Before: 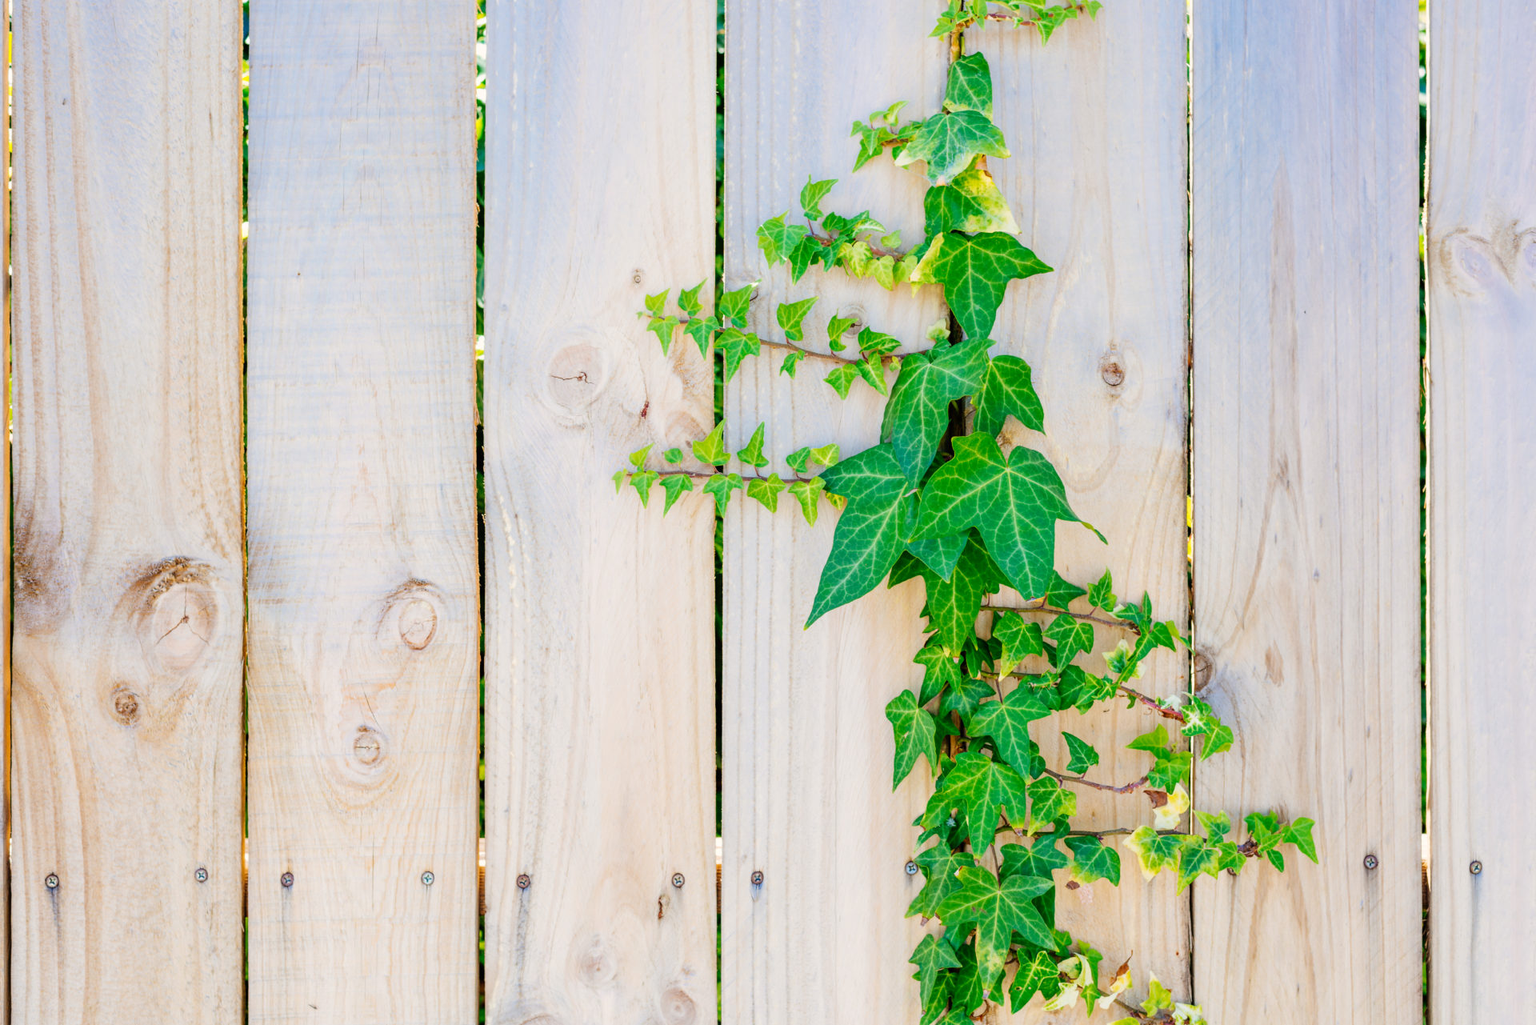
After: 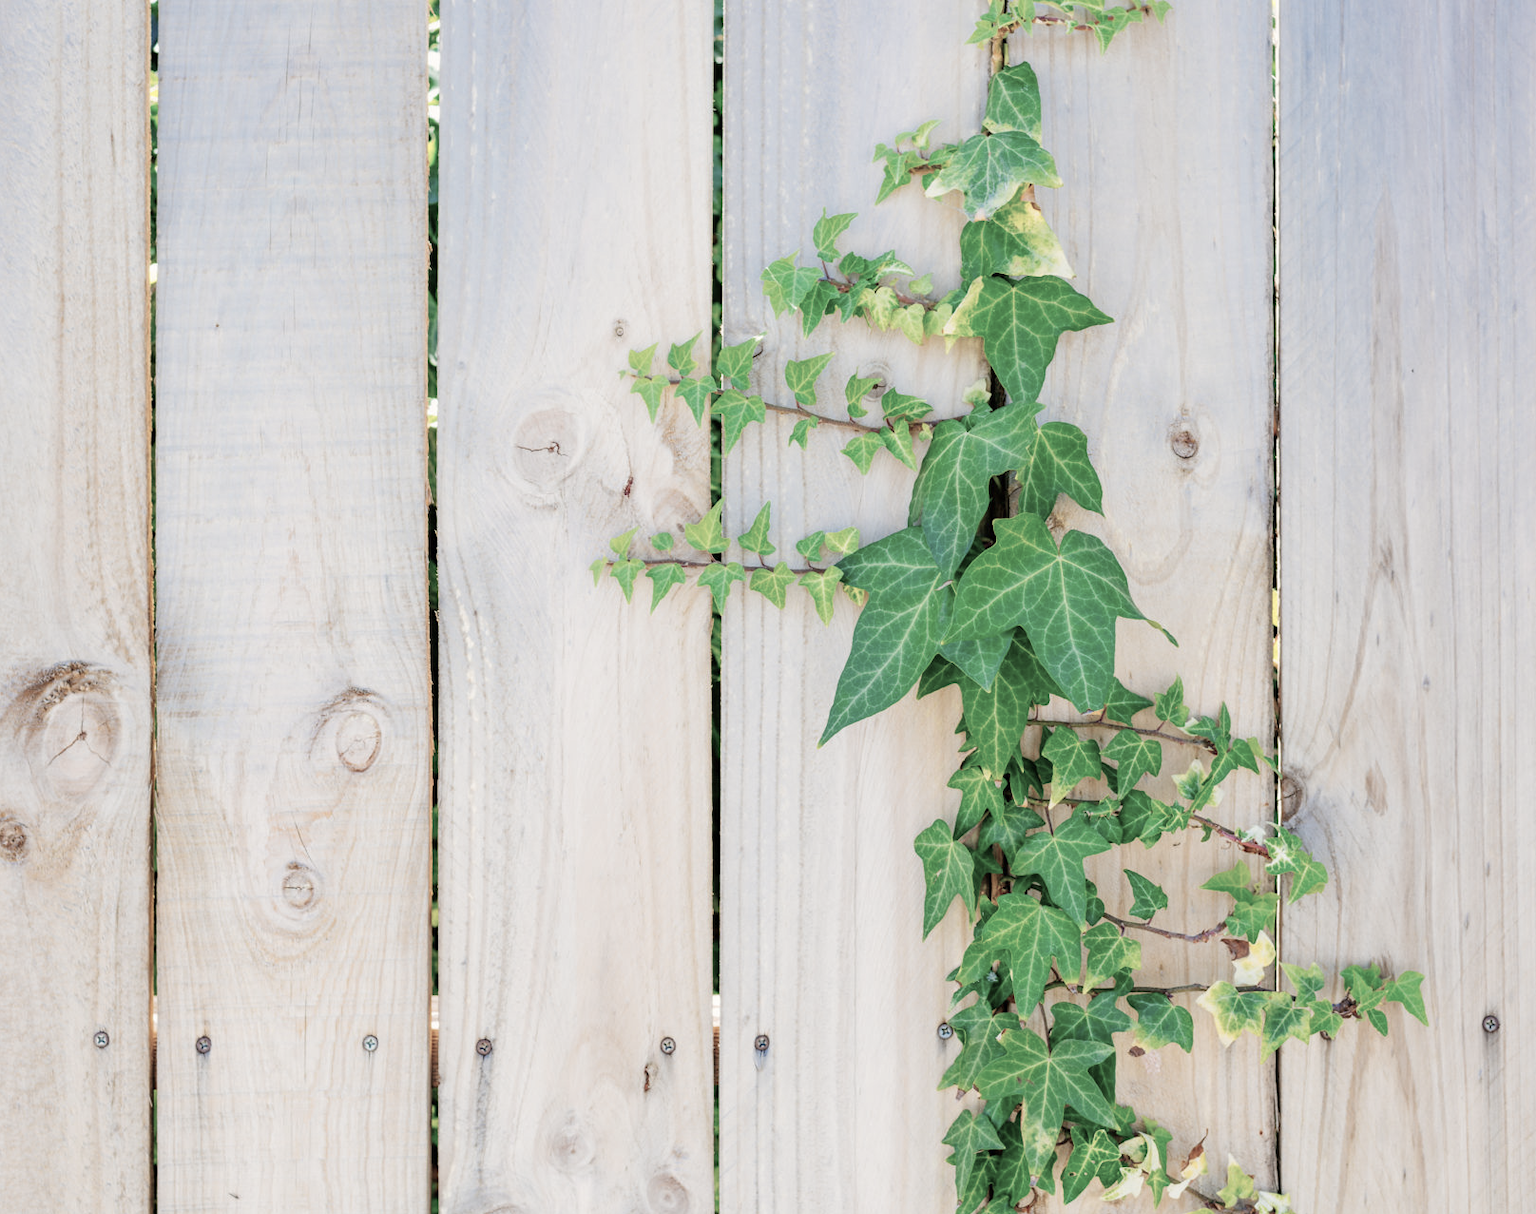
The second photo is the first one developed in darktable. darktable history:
crop: left 7.598%, right 7.873%
color balance rgb: linear chroma grading › global chroma -16.06%, perceptual saturation grading › global saturation -32.85%, global vibrance -23.56%
